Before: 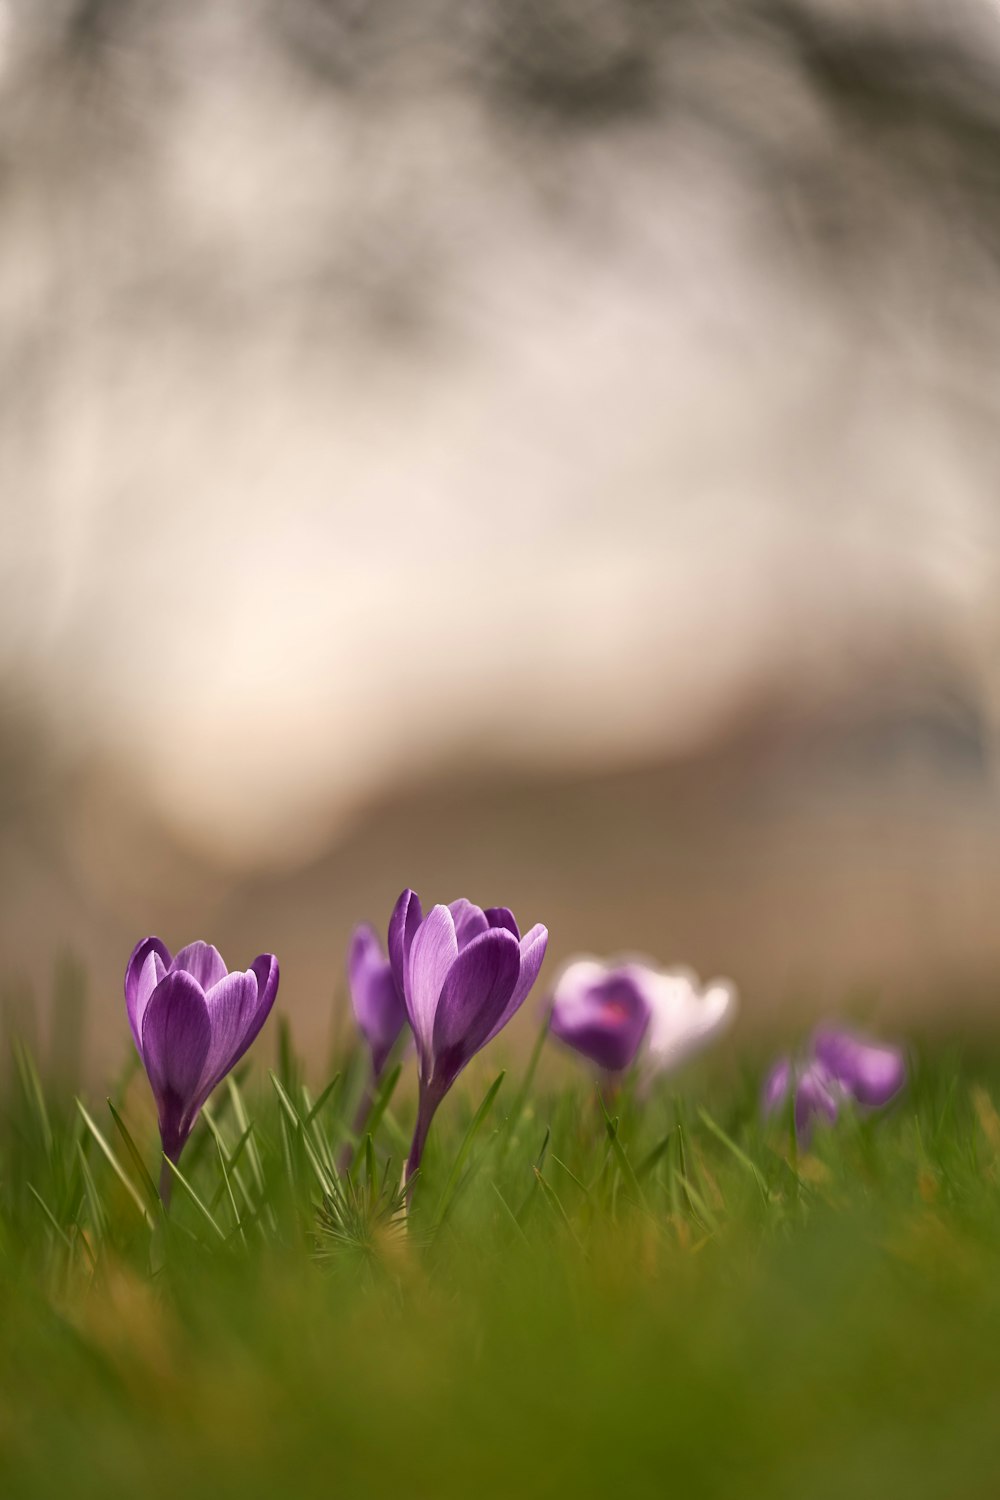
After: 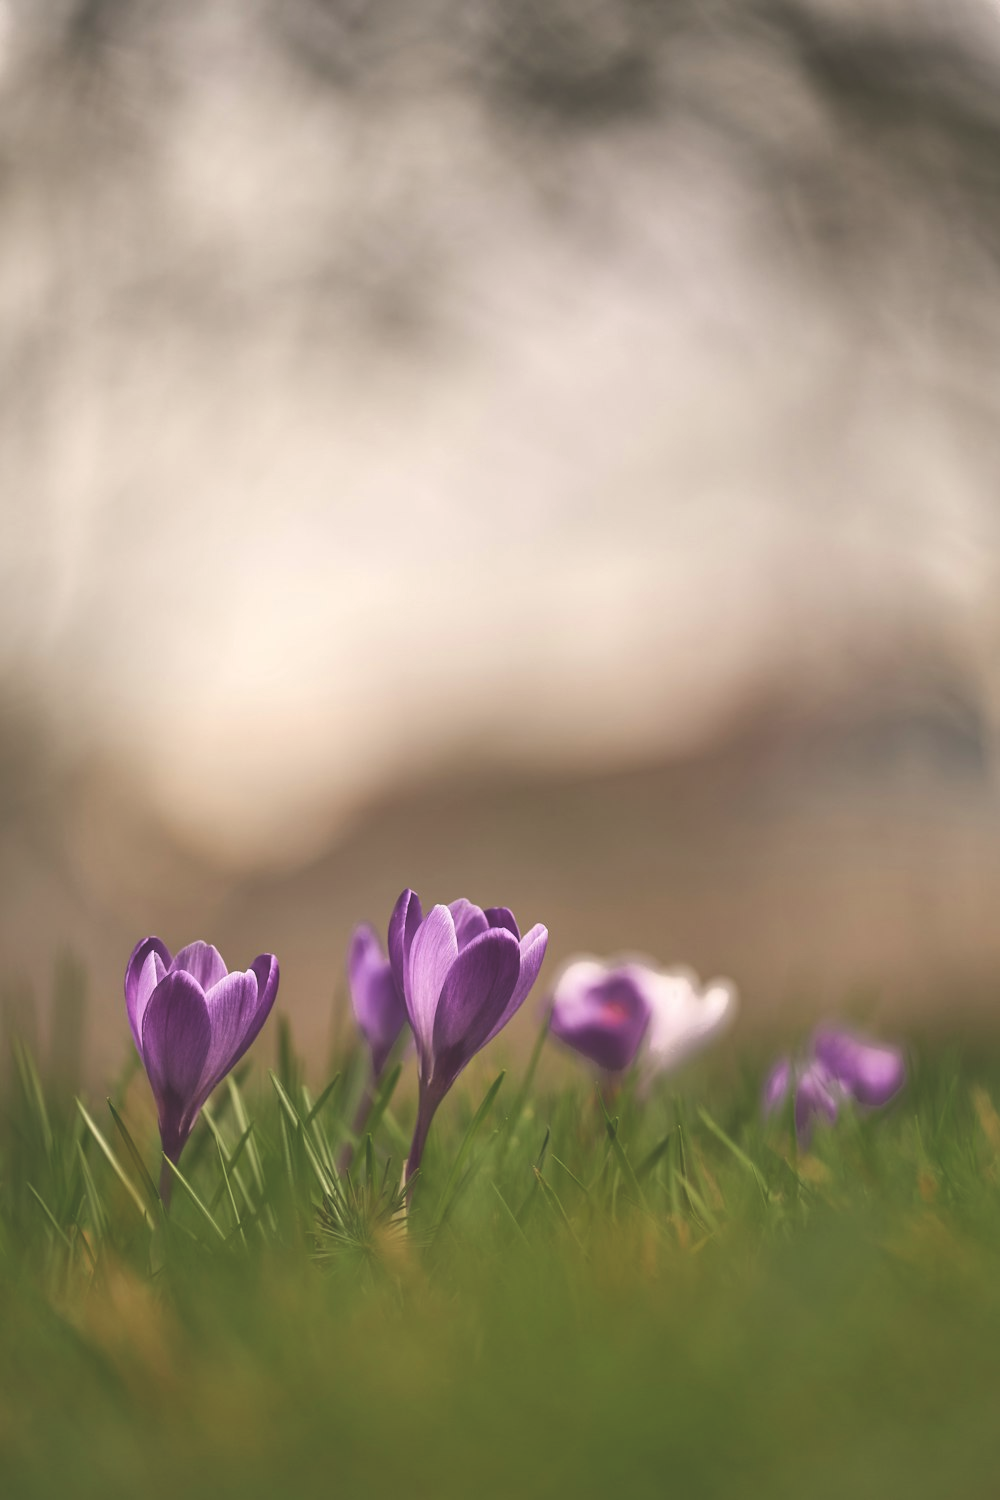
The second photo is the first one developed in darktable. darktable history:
exposure: black level correction -0.028, compensate highlight preservation false
local contrast: mode bilateral grid, contrast 10, coarseness 25, detail 115%, midtone range 0.2
